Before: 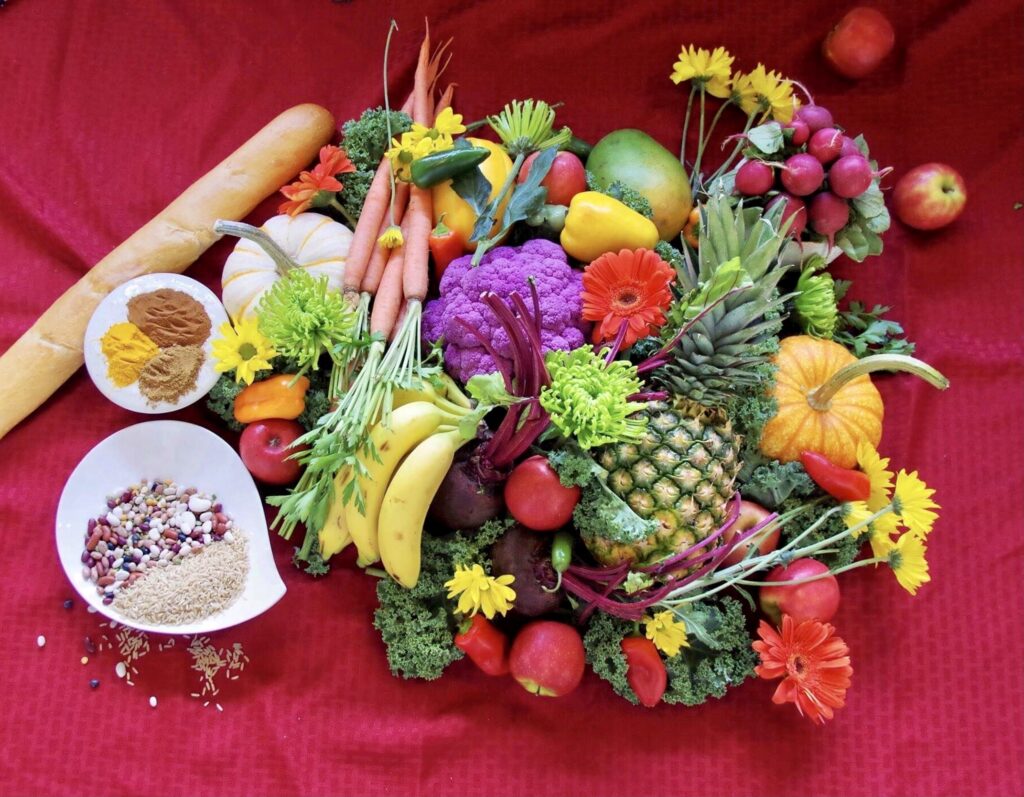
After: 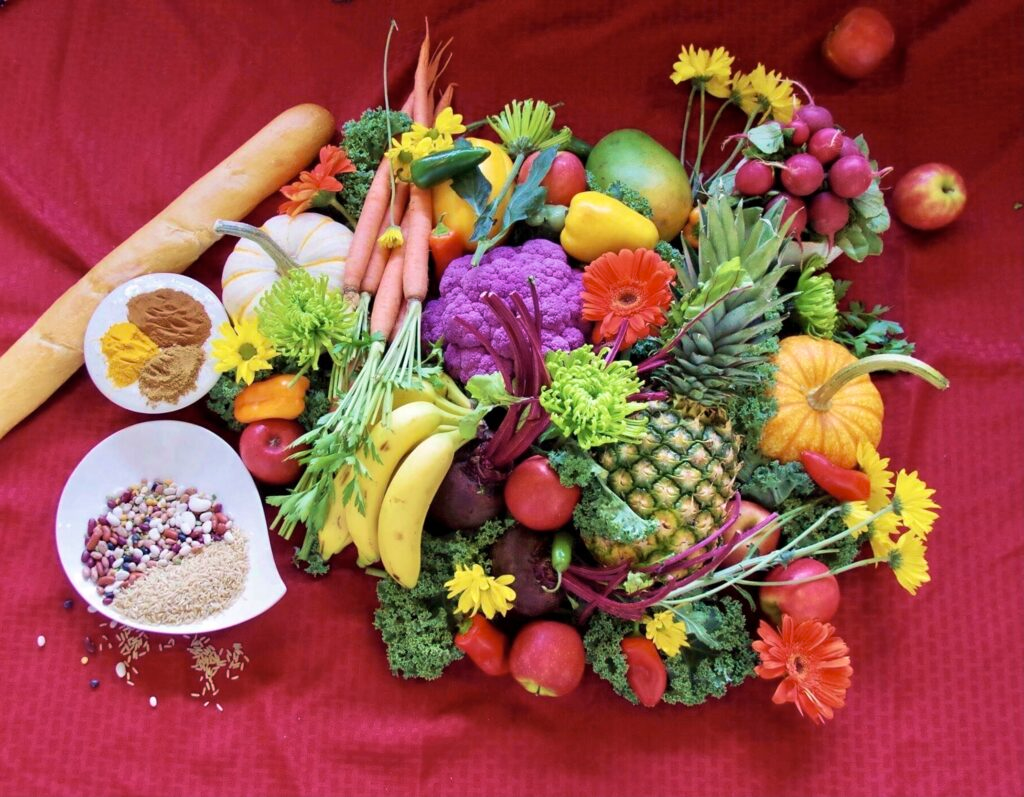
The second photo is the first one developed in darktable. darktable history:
velvia: on, module defaults
color contrast: green-magenta contrast 0.84, blue-yellow contrast 0.86
